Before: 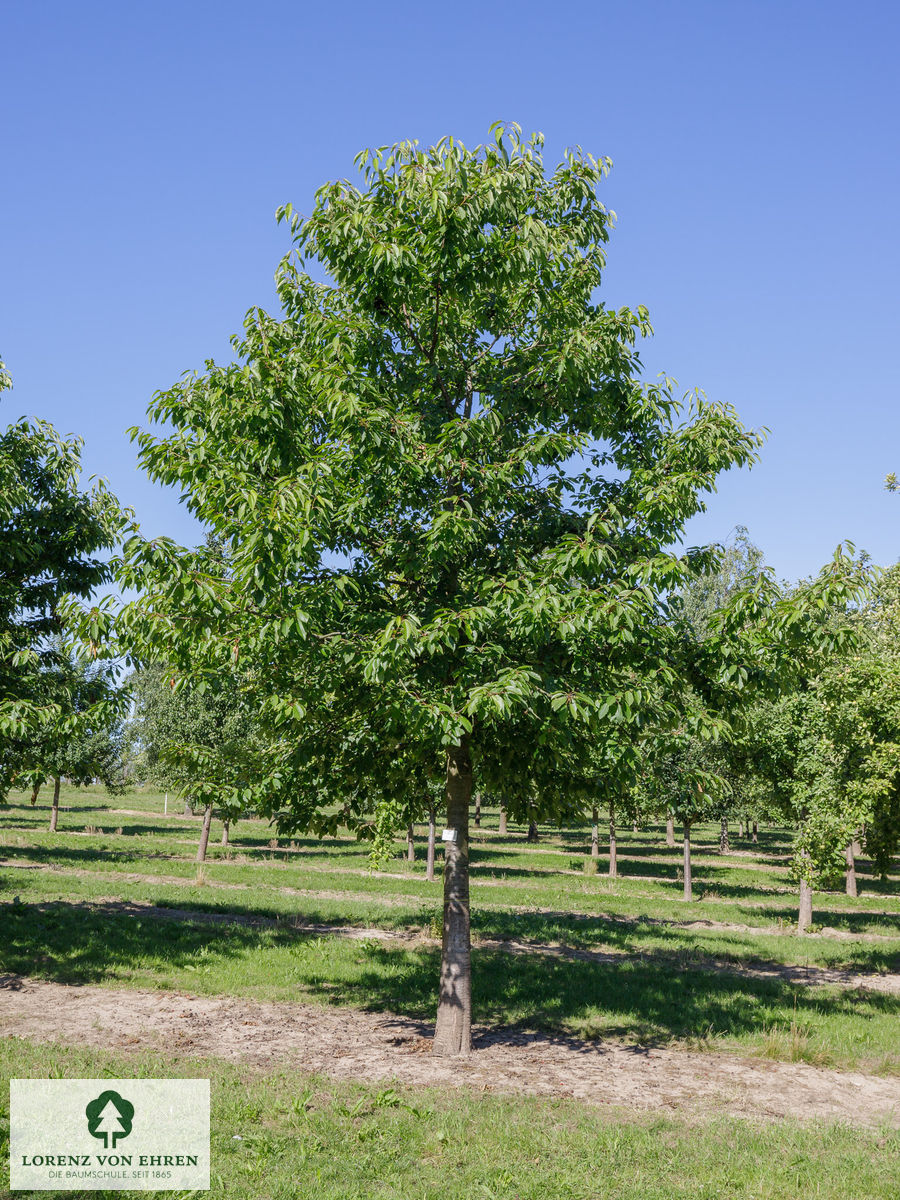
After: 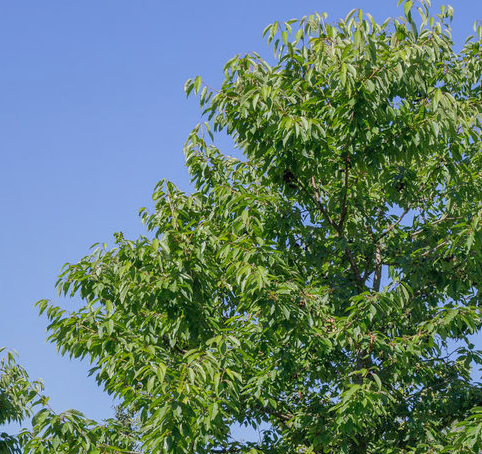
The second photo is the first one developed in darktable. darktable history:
crop: left 10.121%, top 10.631%, right 36.218%, bottom 51.526%
shadows and highlights: on, module defaults
